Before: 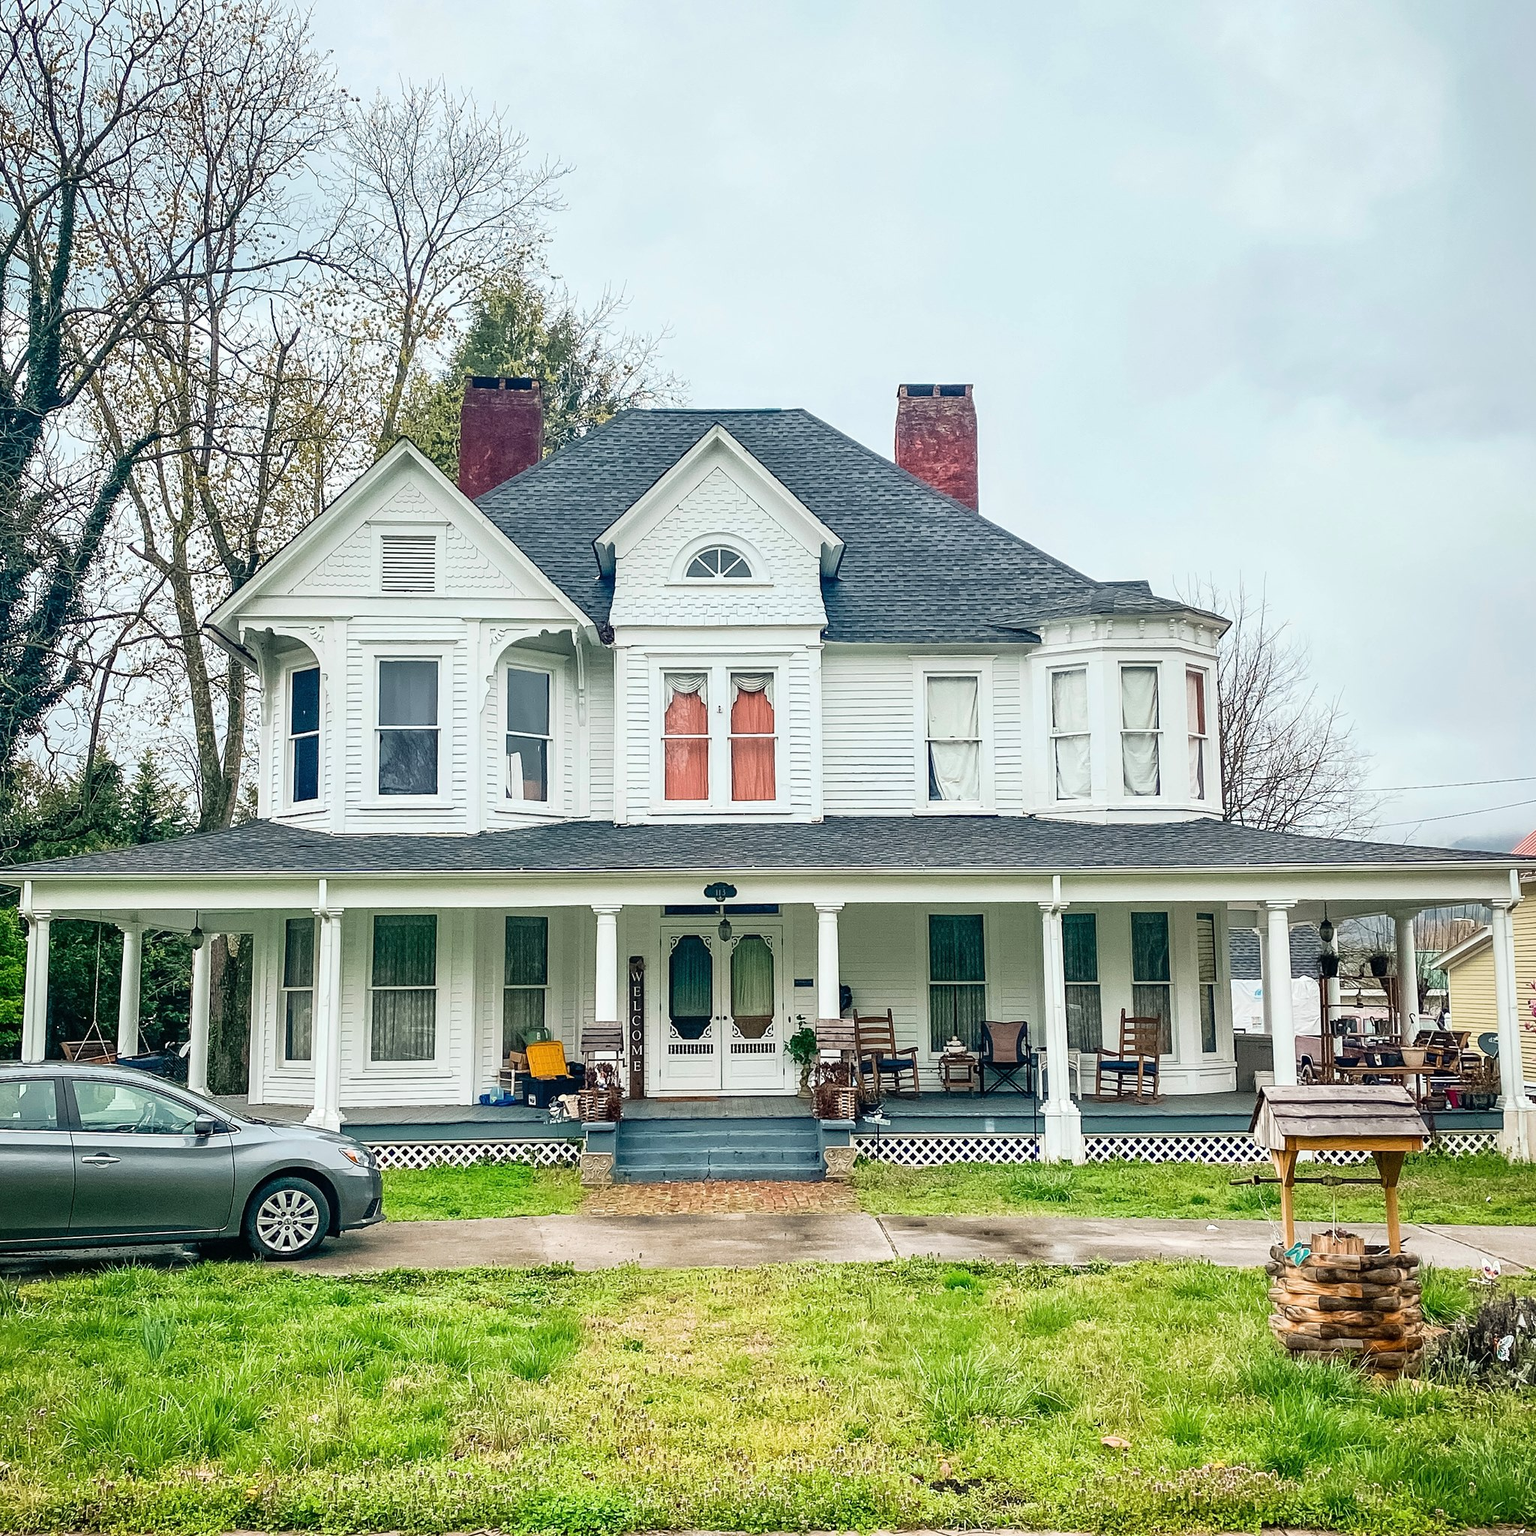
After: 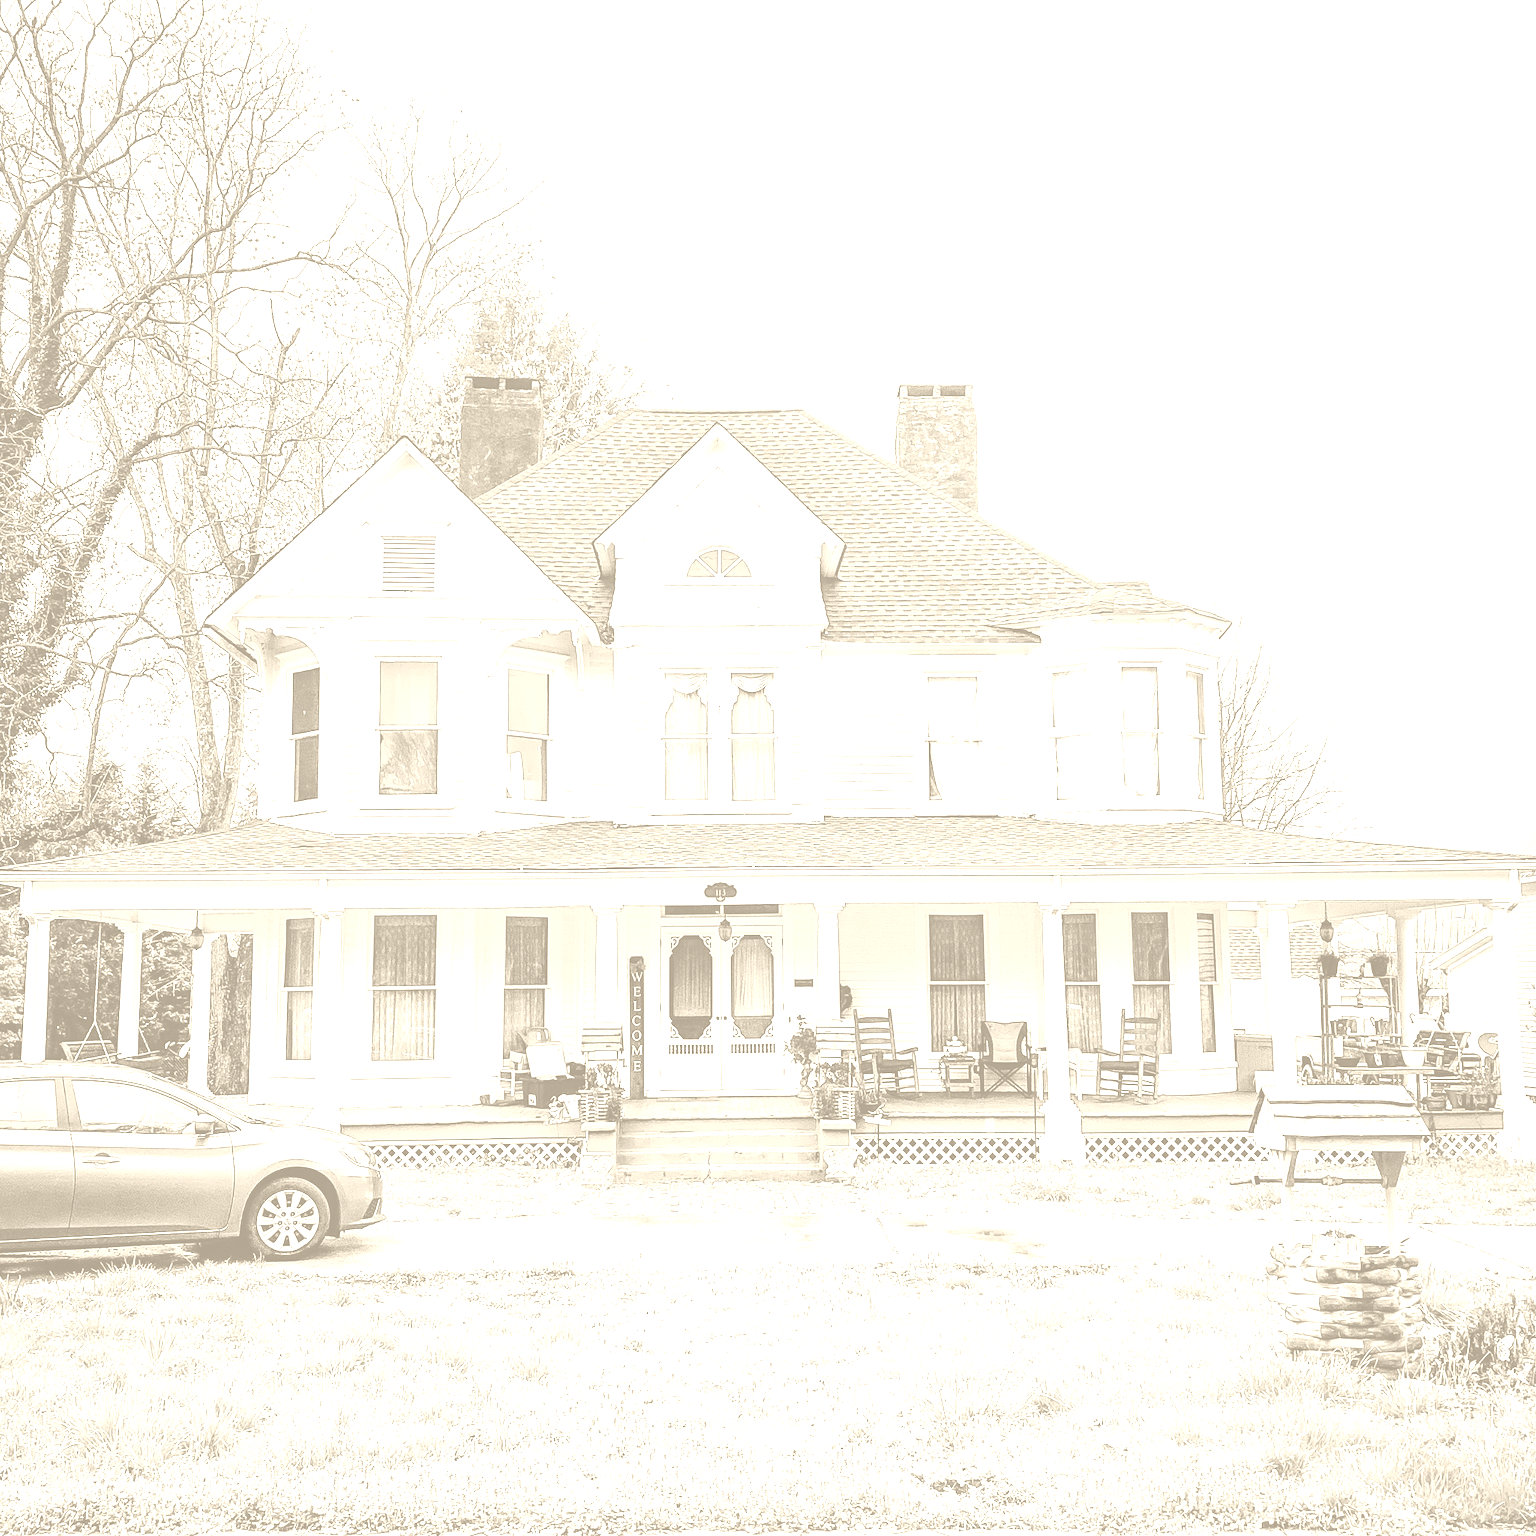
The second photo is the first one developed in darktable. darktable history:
colorize: hue 36°, saturation 71%, lightness 80.79%
base curve: curves: ch0 [(0, 0) (0.028, 0.03) (0.121, 0.232) (0.46, 0.748) (0.859, 0.968) (1, 1)], preserve colors none
levels: mode automatic, black 0.023%, white 99.97%, levels [0.062, 0.494, 0.925]
